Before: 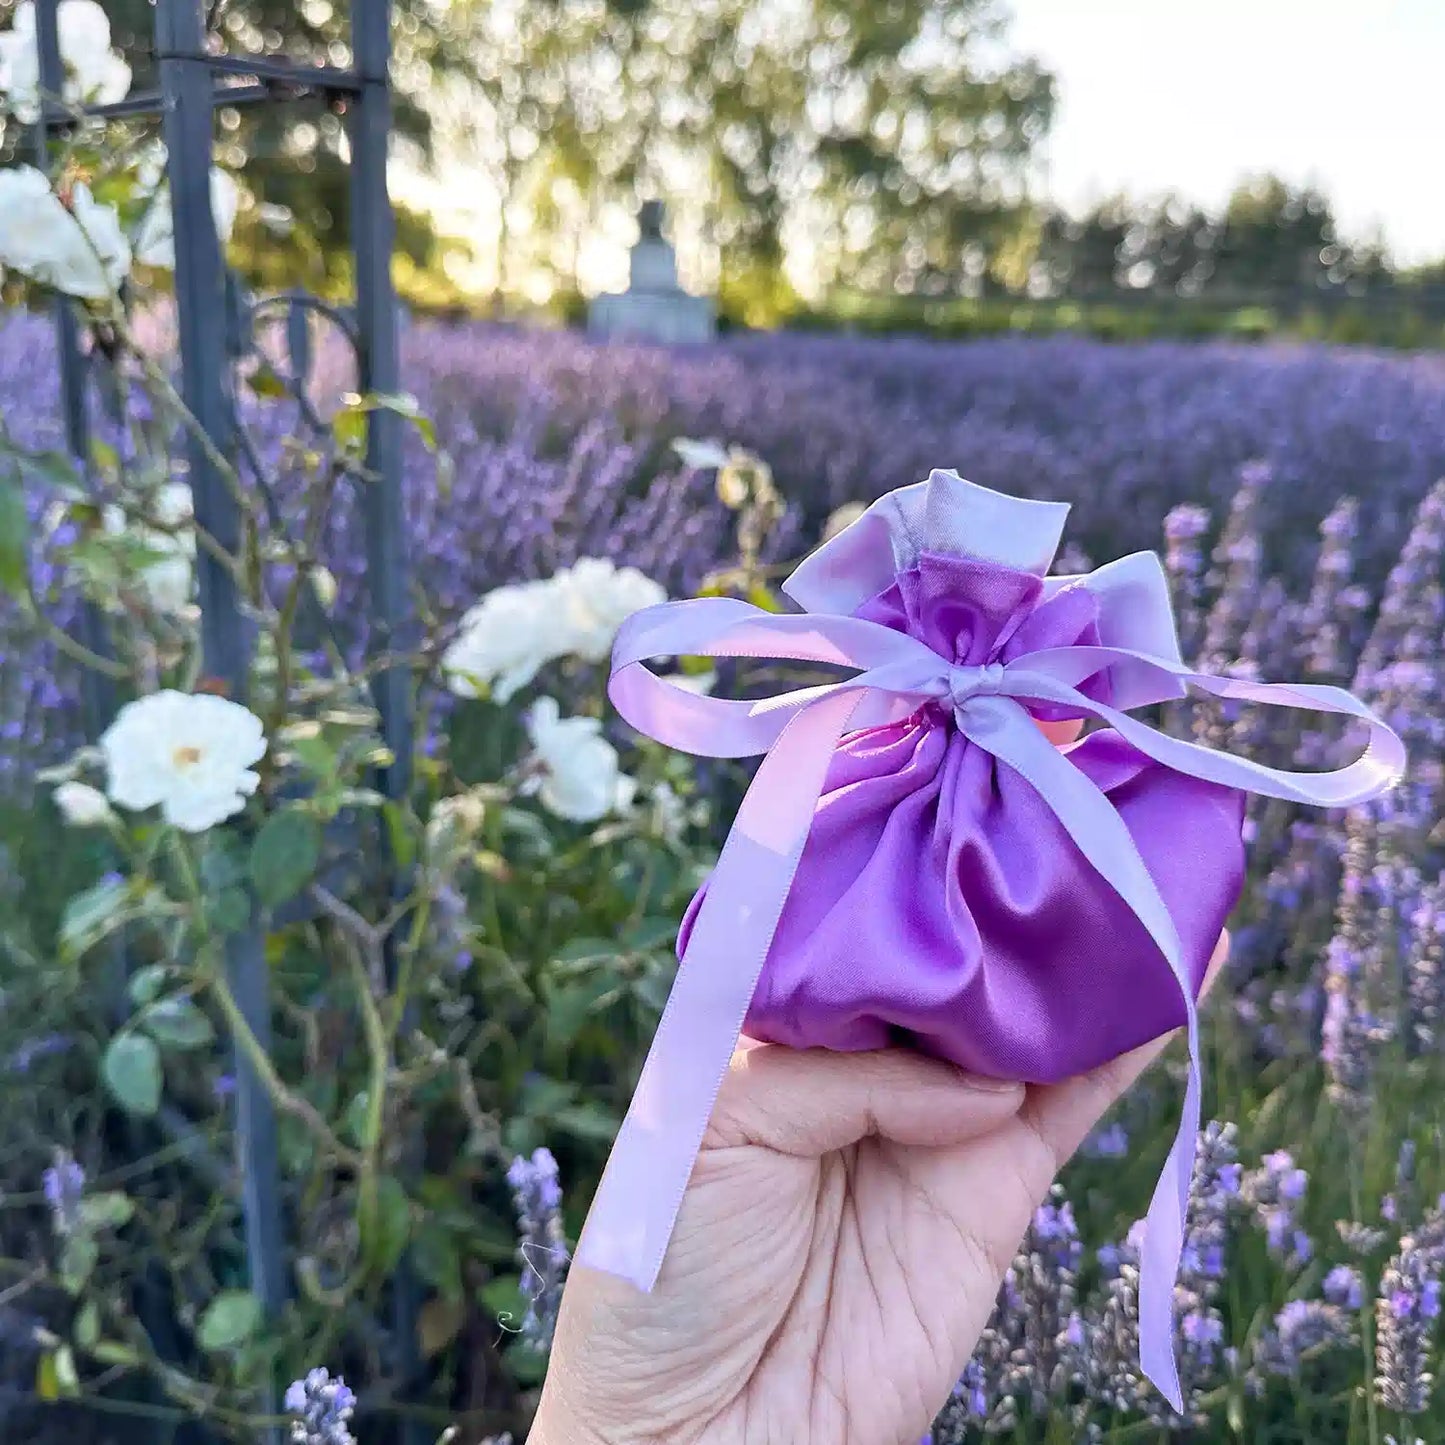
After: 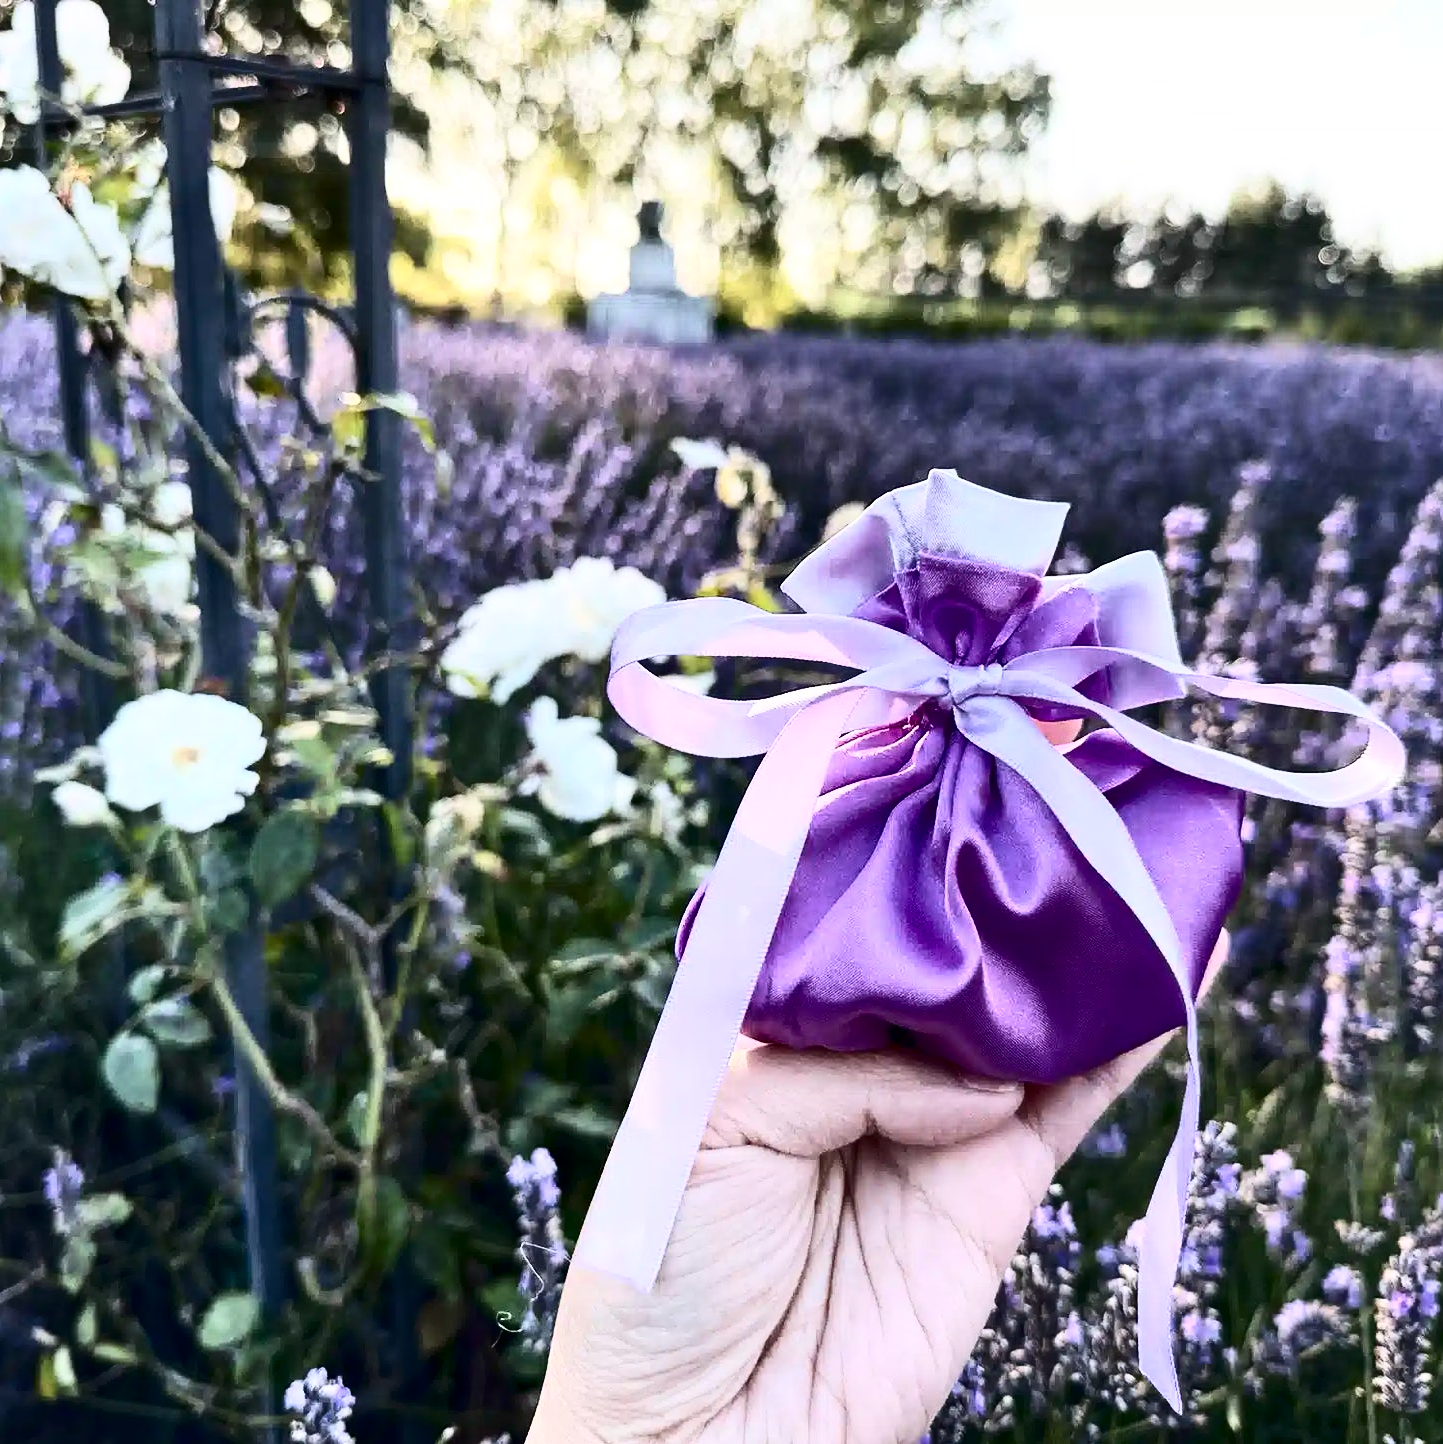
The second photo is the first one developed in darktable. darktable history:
crop and rotate: left 0.126%
contrast brightness saturation: contrast 0.5, saturation -0.1
